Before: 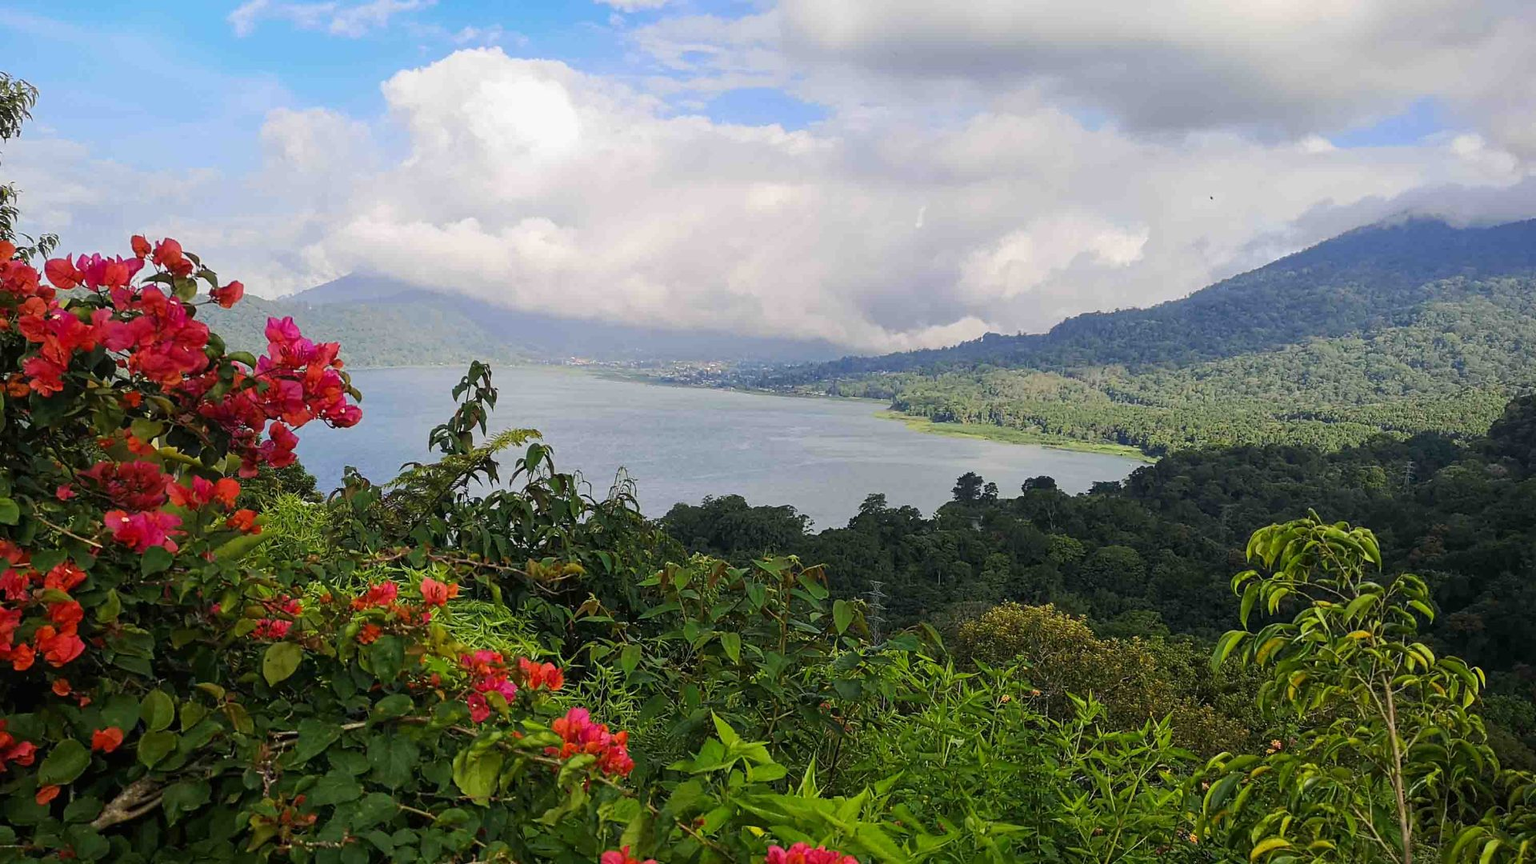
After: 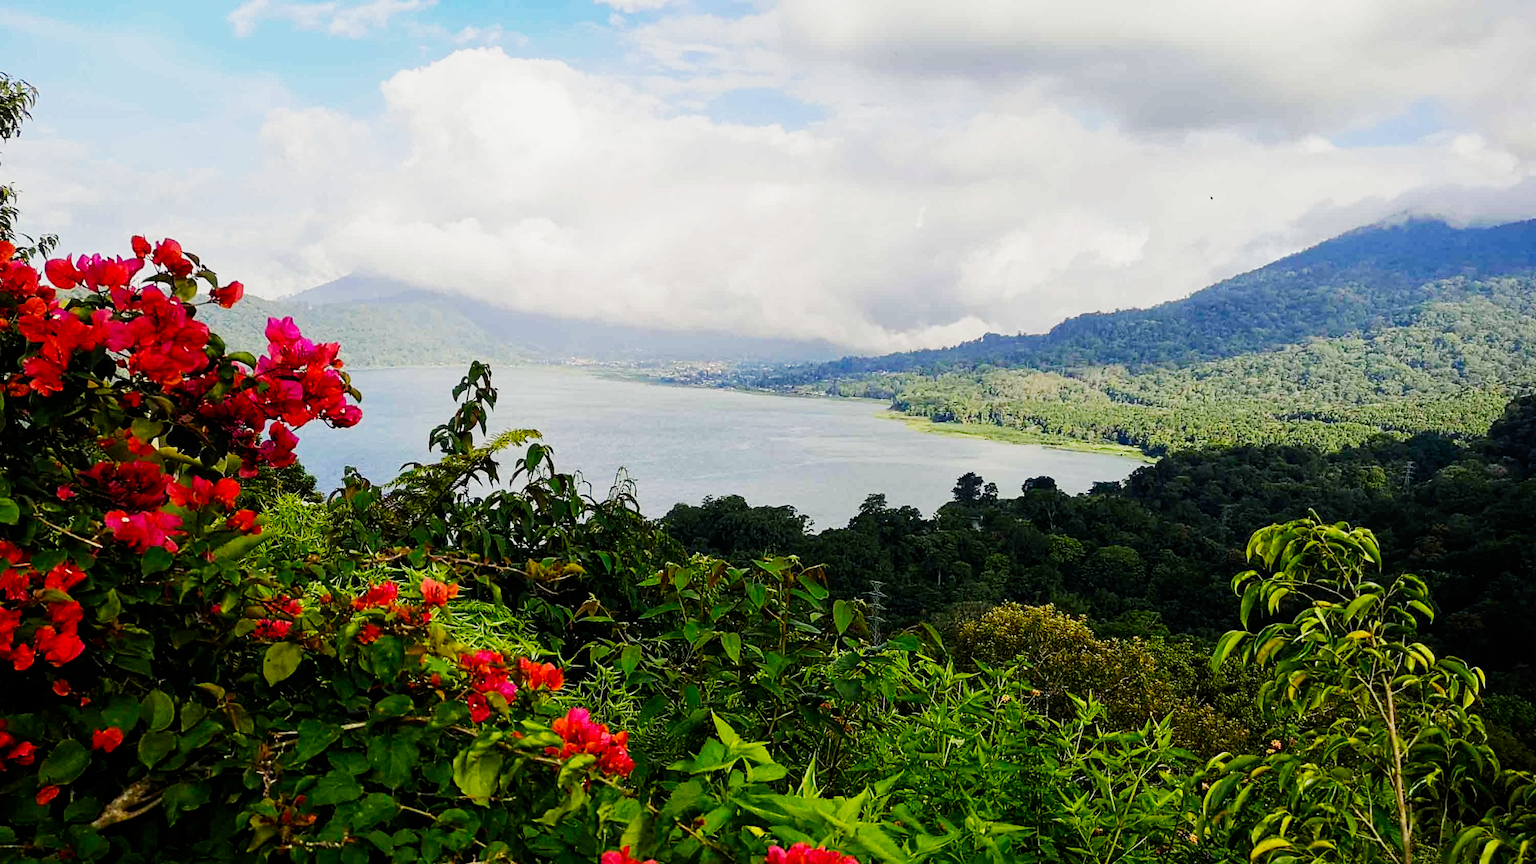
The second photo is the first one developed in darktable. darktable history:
color balance rgb: highlights gain › luminance 6.103%, highlights gain › chroma 2.523%, highlights gain › hue 91.15°, perceptual saturation grading › global saturation 1.553%, perceptual saturation grading › highlights -2.361%, perceptual saturation grading › mid-tones 4.552%, perceptual saturation grading › shadows 7.375%, perceptual brilliance grading › global brilliance 10.511%, global vibrance 20%
filmic rgb: black relative exposure -8.02 EV, white relative exposure 4.04 EV, hardness 4.11, contrast 1.379, preserve chrominance no, color science v4 (2020)
